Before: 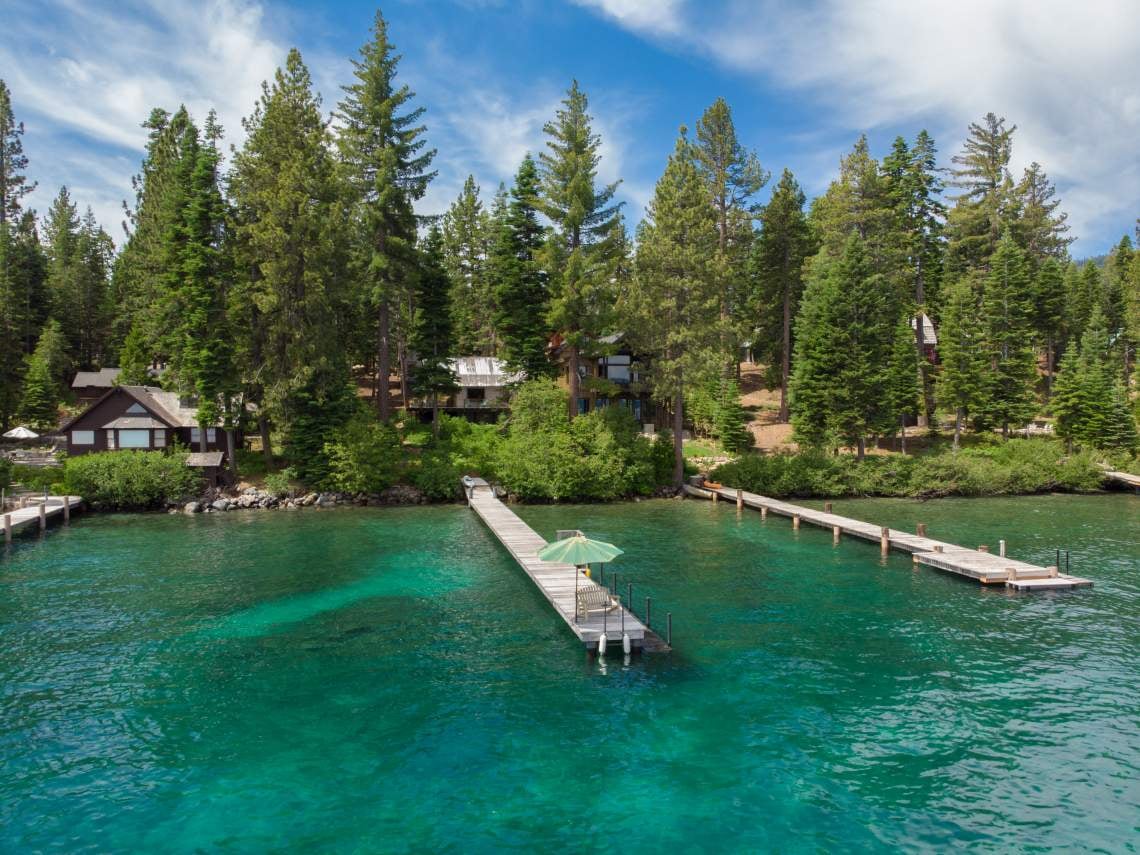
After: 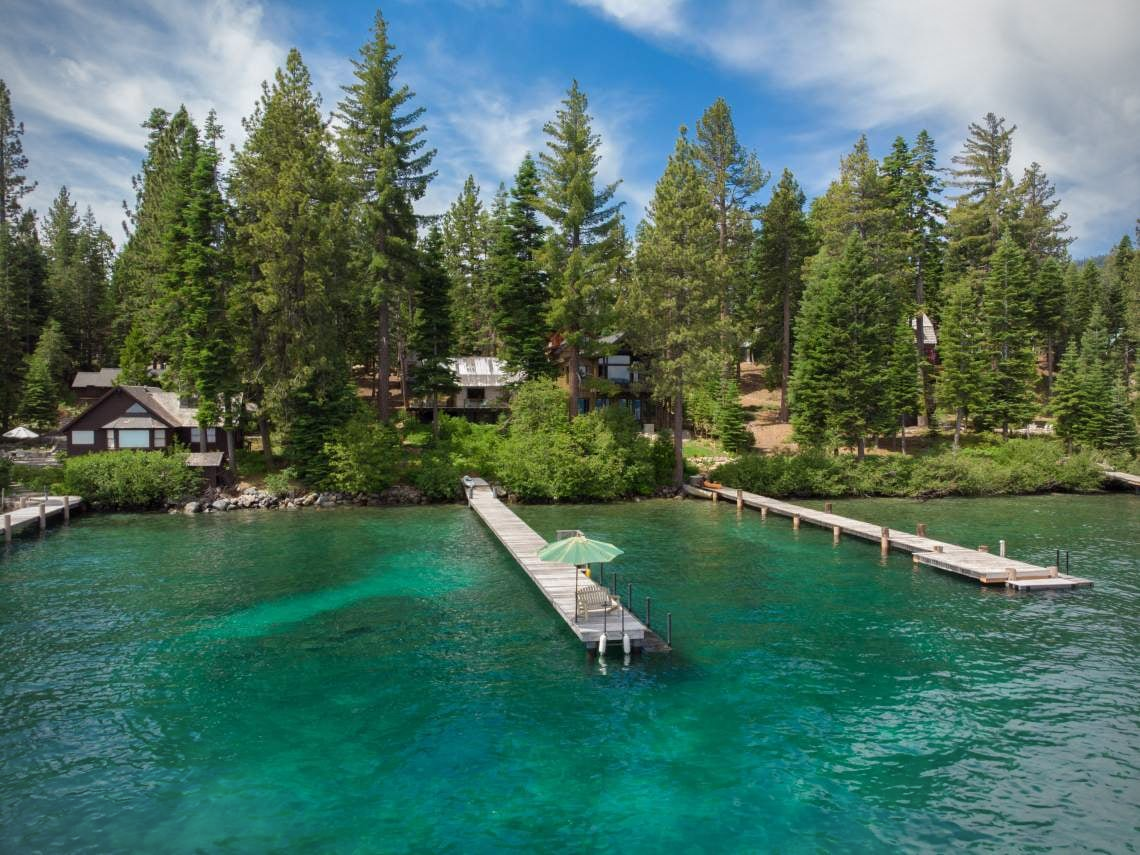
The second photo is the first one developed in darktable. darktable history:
vignetting: fall-off radius 60.94%, unbound false
